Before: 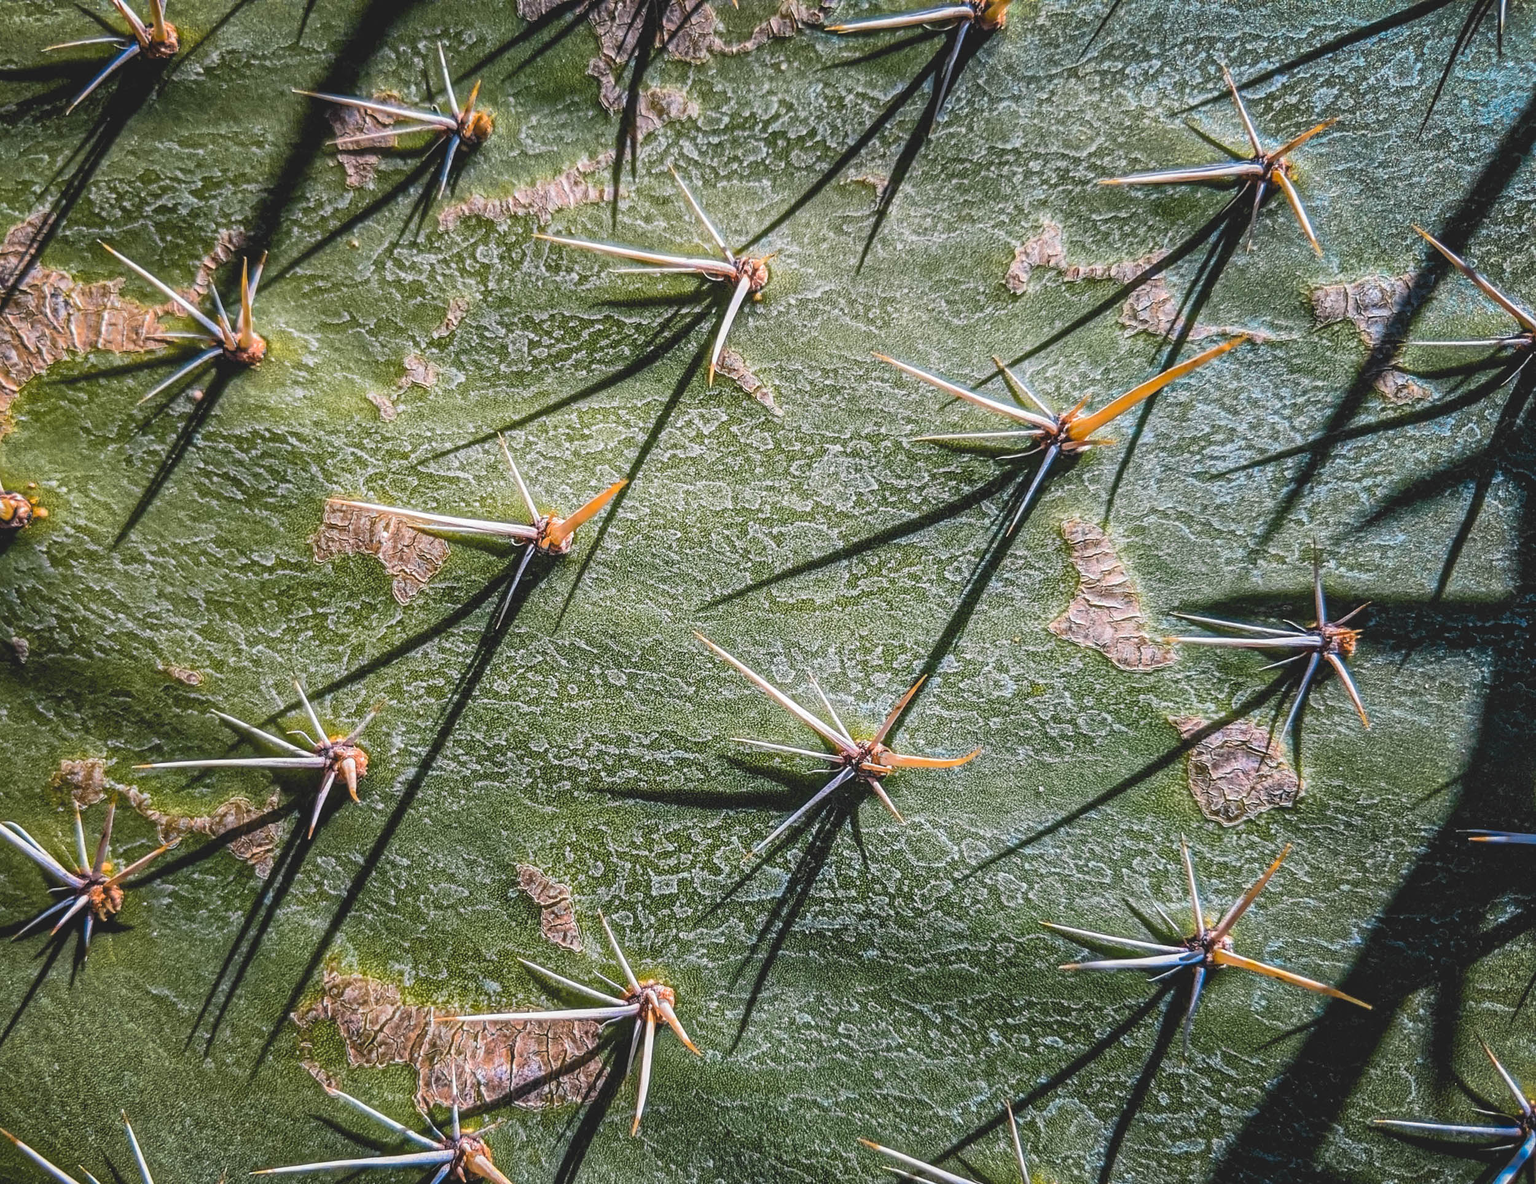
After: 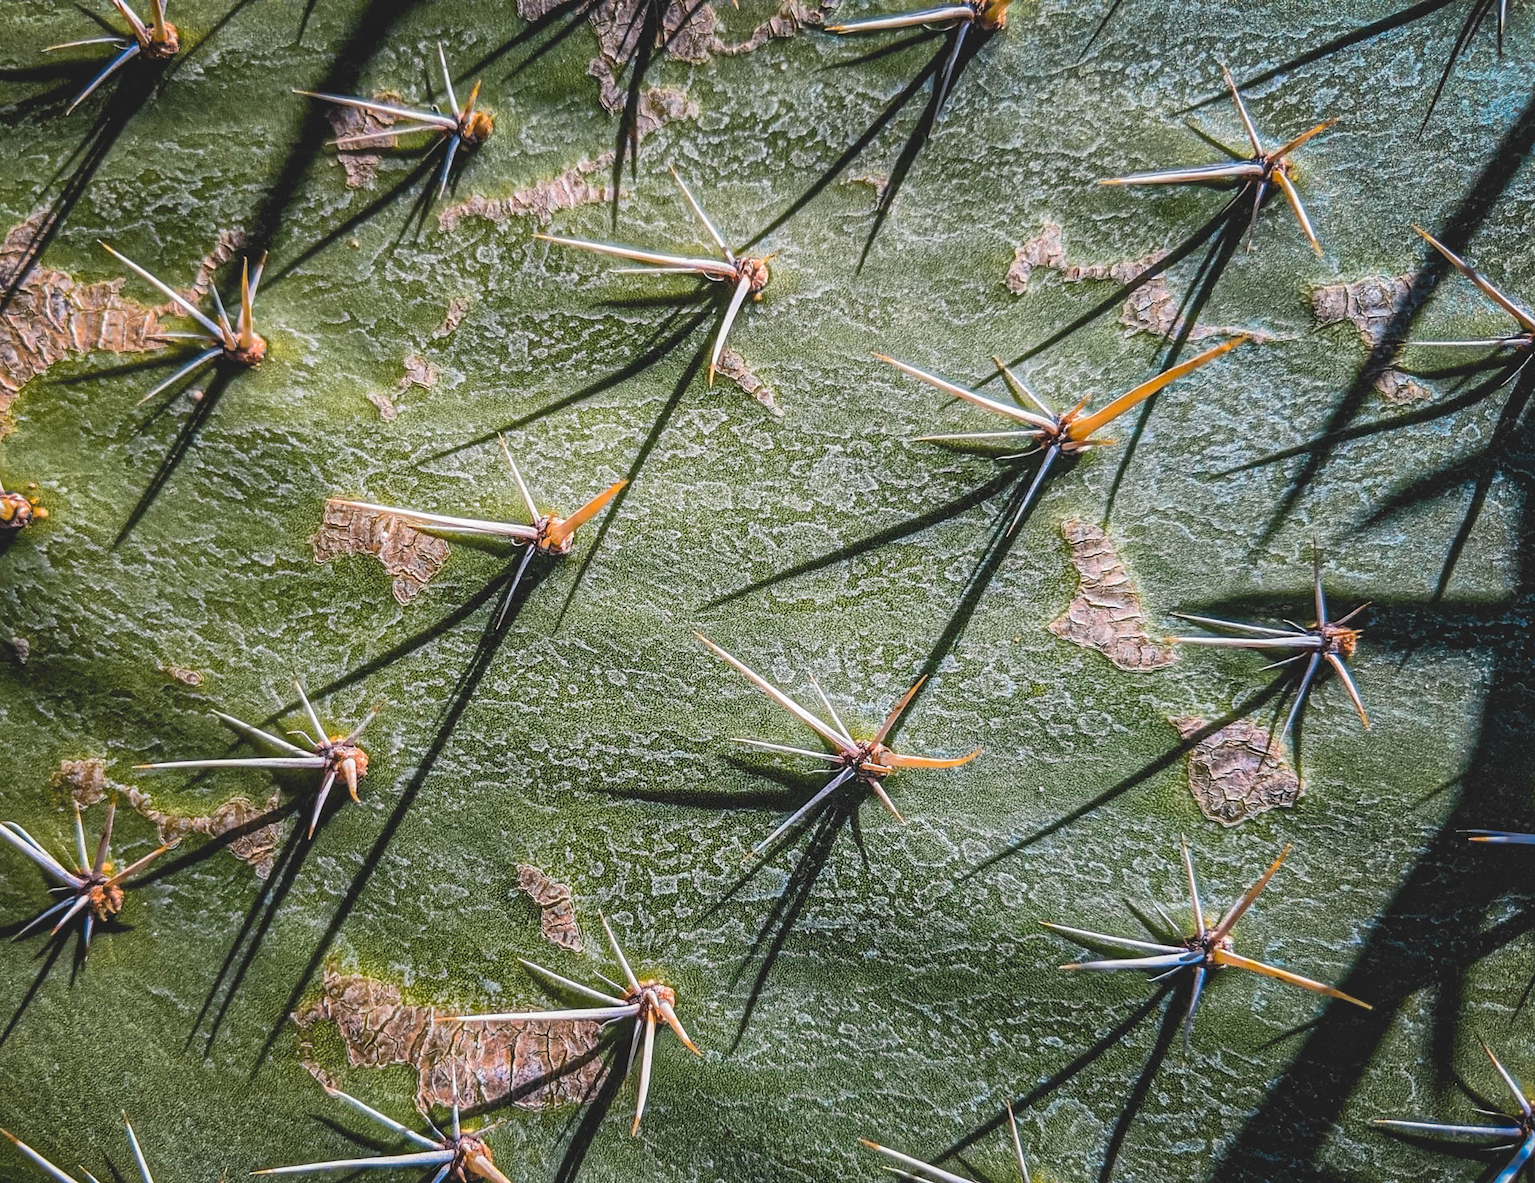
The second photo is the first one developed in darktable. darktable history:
local contrast: mode bilateral grid, contrast 10, coarseness 25, detail 115%, midtone range 0.2
